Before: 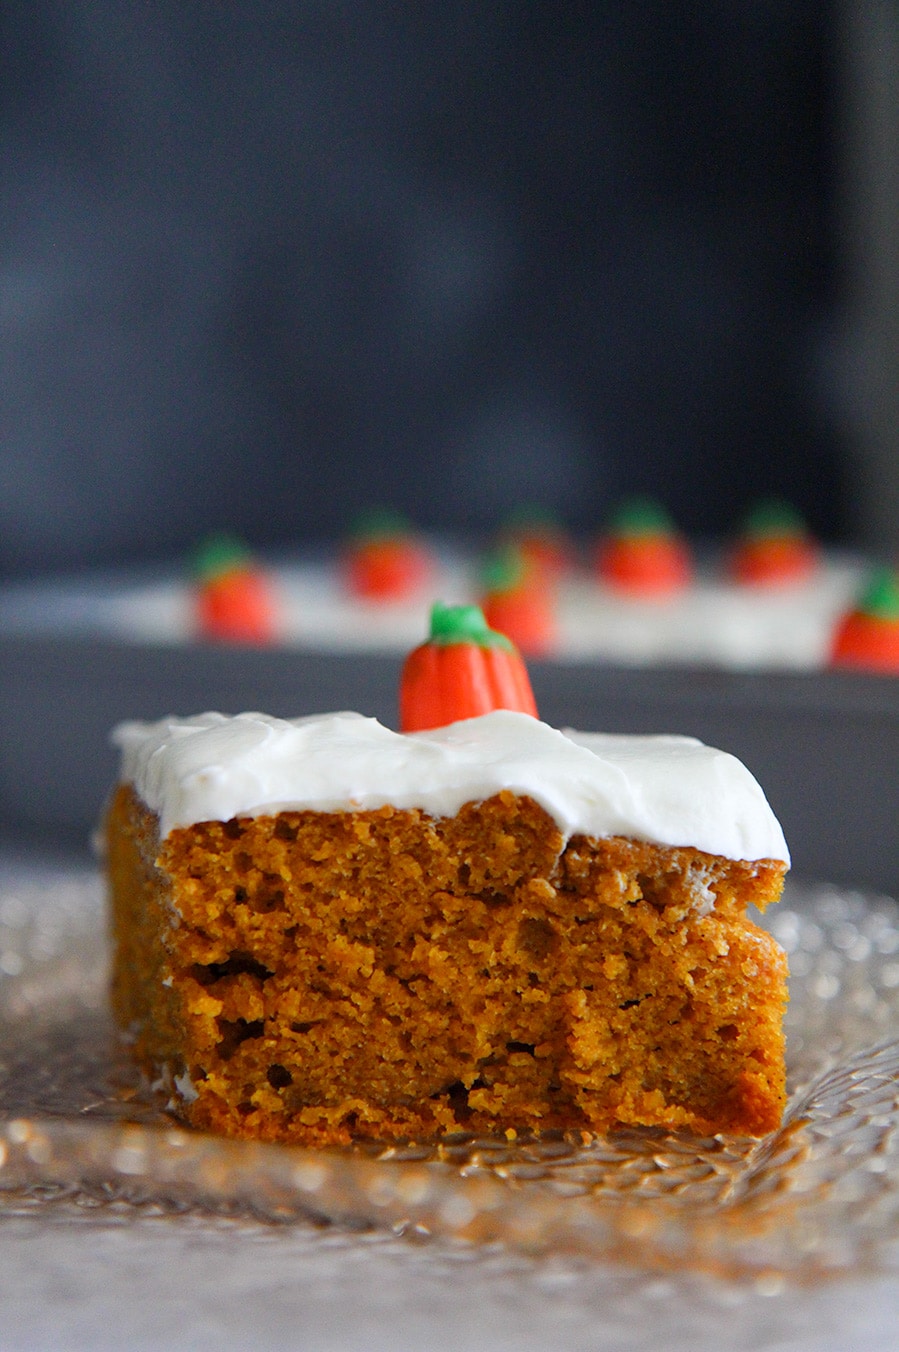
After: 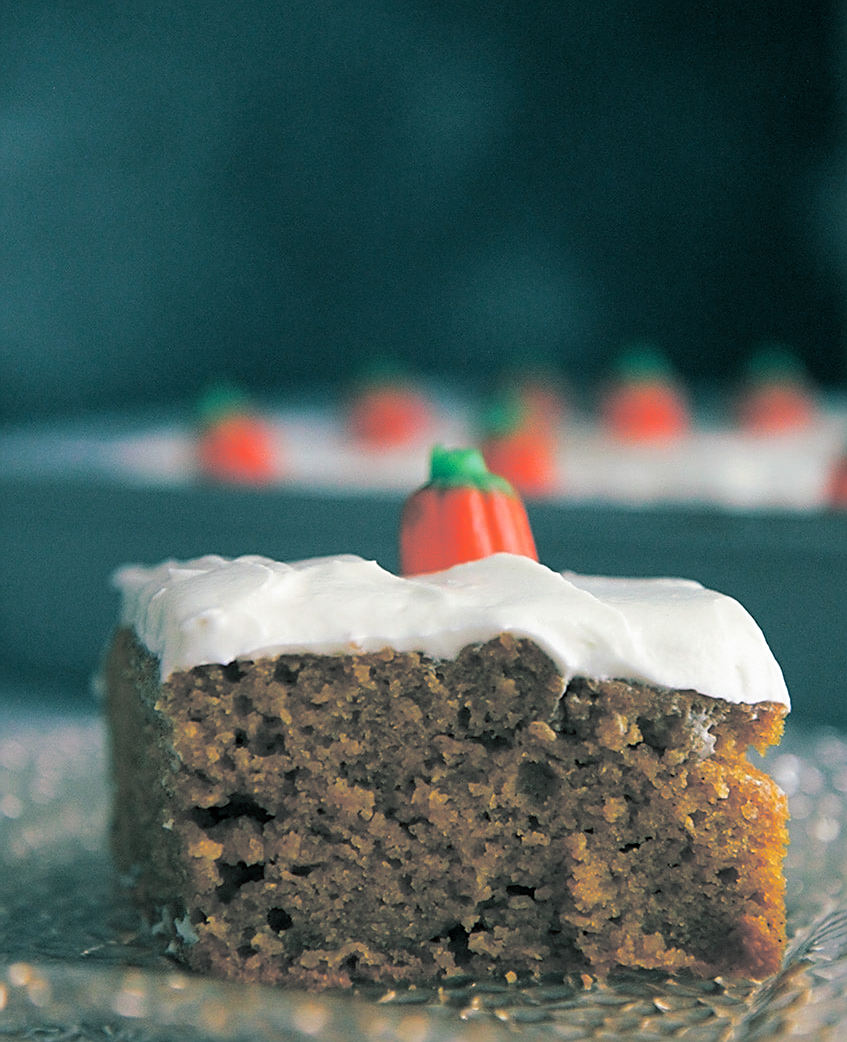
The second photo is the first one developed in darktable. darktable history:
sharpen: on, module defaults
split-toning: shadows › hue 186.43°, highlights › hue 49.29°, compress 30.29%
crop and rotate: angle 0.03°, top 11.643%, right 5.651%, bottom 11.189%
